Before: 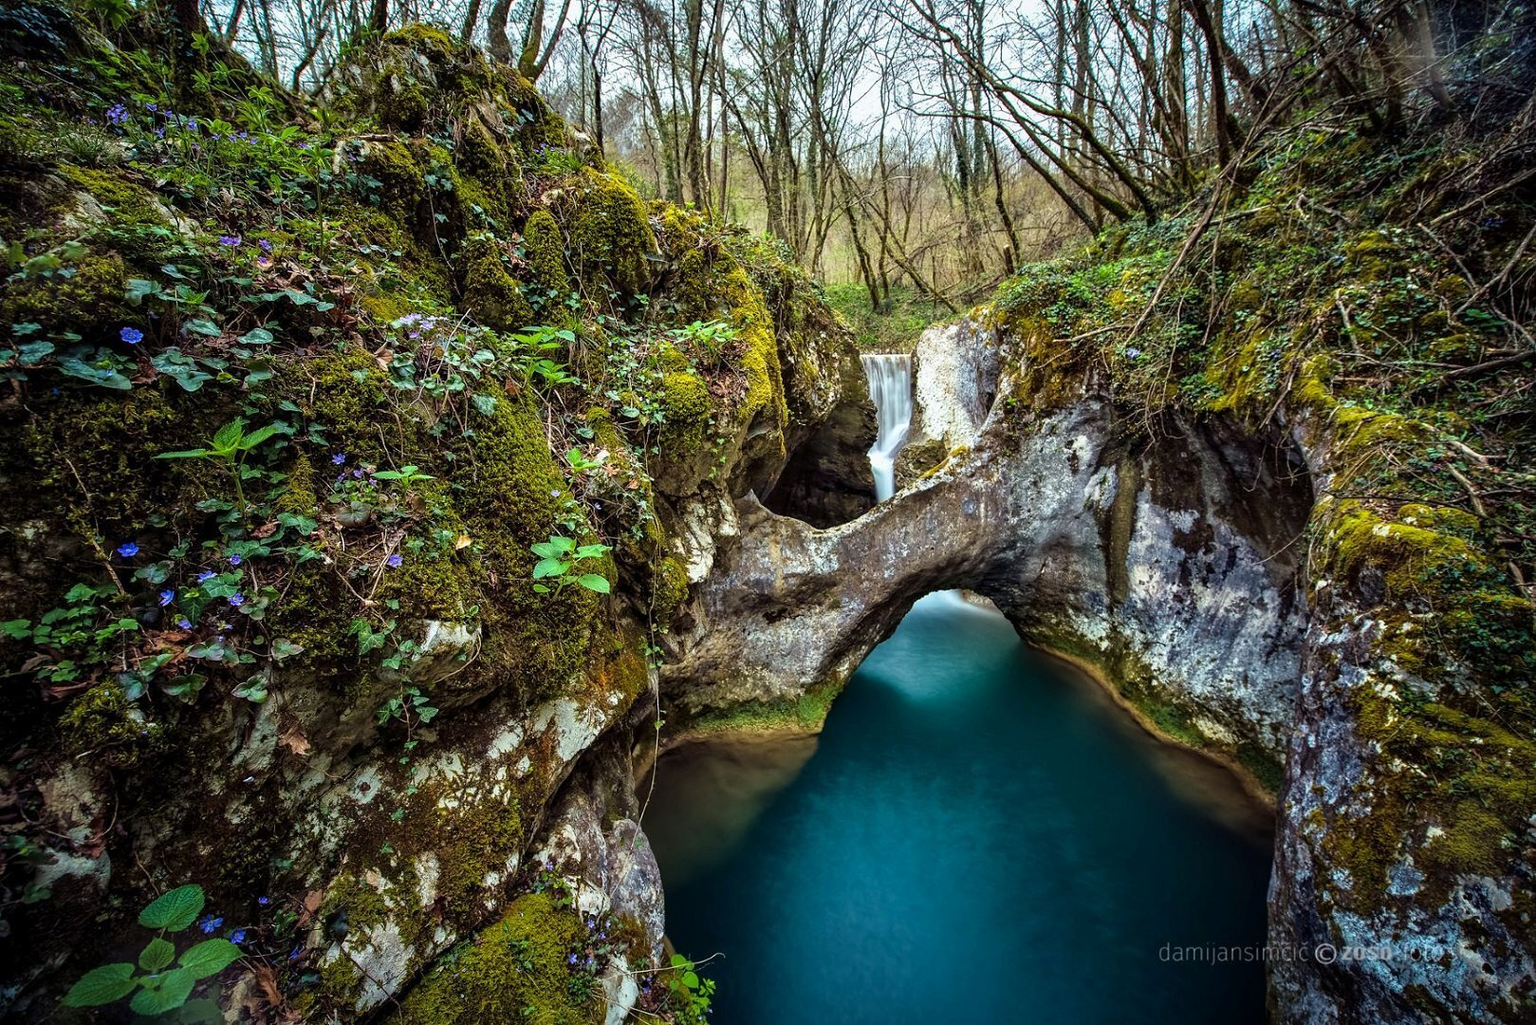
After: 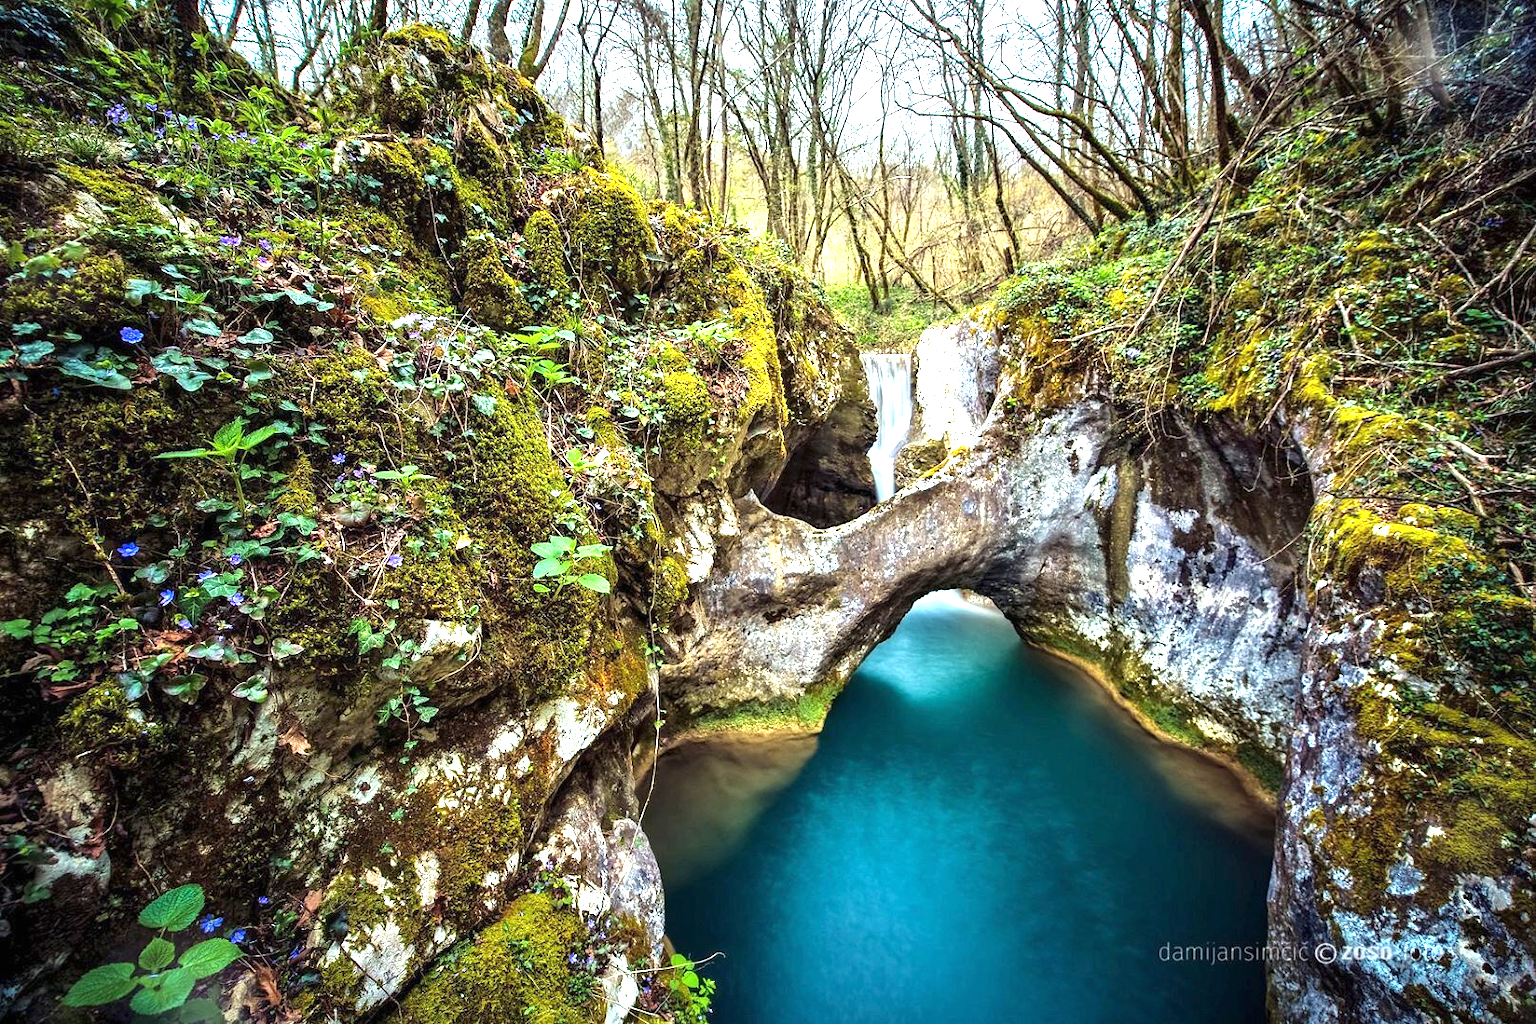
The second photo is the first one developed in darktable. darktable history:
exposure: black level correction 0, exposure 1.439 EV, compensate highlight preservation false
